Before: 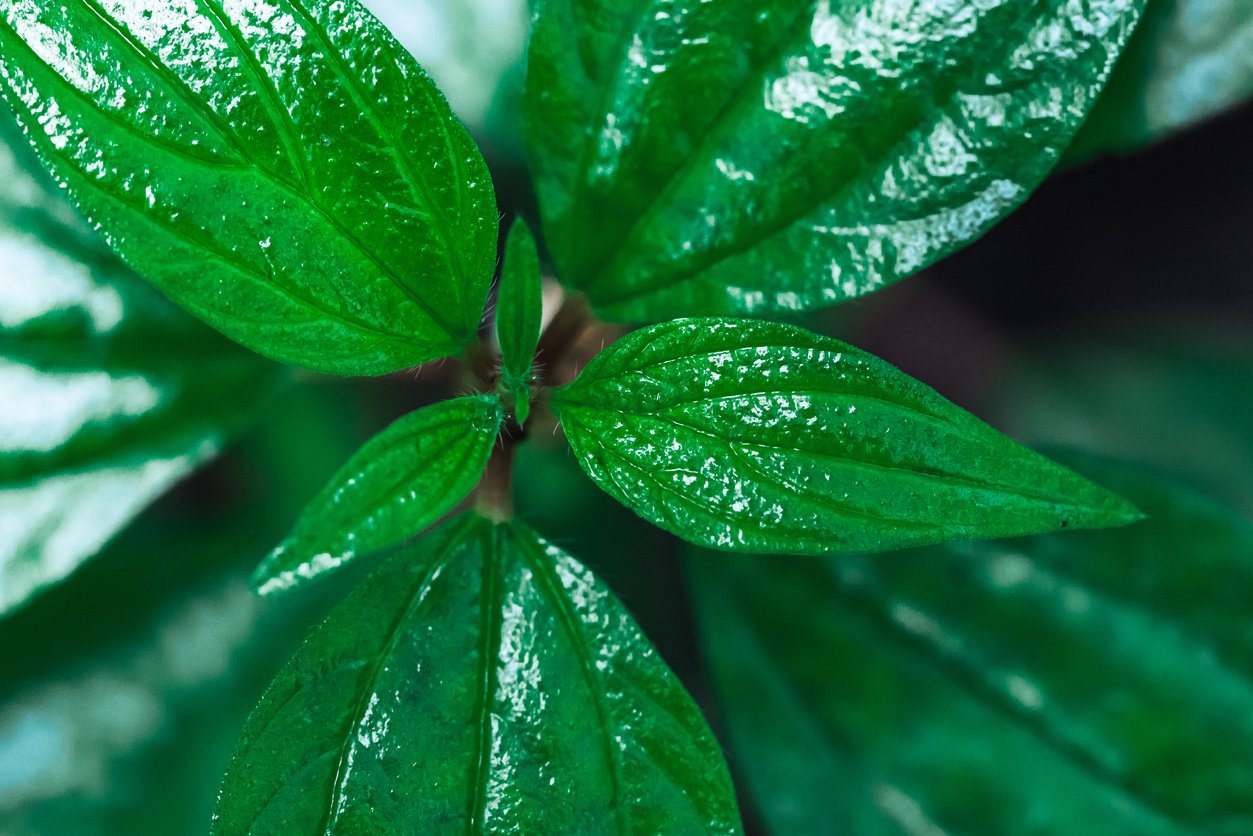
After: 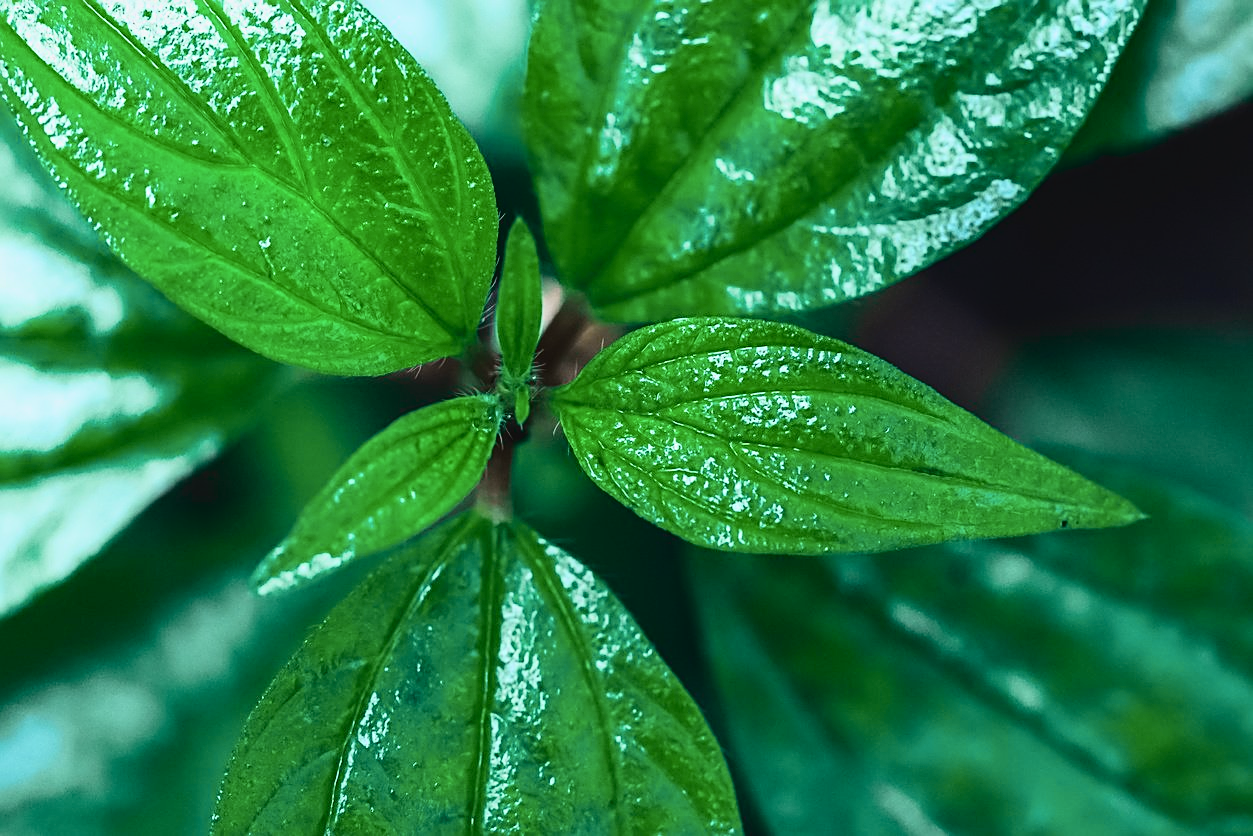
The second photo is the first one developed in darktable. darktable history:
sharpen: on, module defaults
tone curve: curves: ch0 [(0, 0.037) (0.045, 0.055) (0.155, 0.138) (0.29, 0.325) (0.428, 0.513) (0.604, 0.71) (0.824, 0.882) (1, 0.965)]; ch1 [(0, 0) (0.339, 0.334) (0.445, 0.419) (0.476, 0.454) (0.498, 0.498) (0.53, 0.515) (0.557, 0.556) (0.609, 0.649) (0.716, 0.746) (1, 1)]; ch2 [(0, 0) (0.327, 0.318) (0.417, 0.426) (0.46, 0.453) (0.502, 0.5) (0.526, 0.52) (0.554, 0.541) (0.626, 0.65) (0.749, 0.746) (1, 1)], color space Lab, independent channels, preserve colors none
